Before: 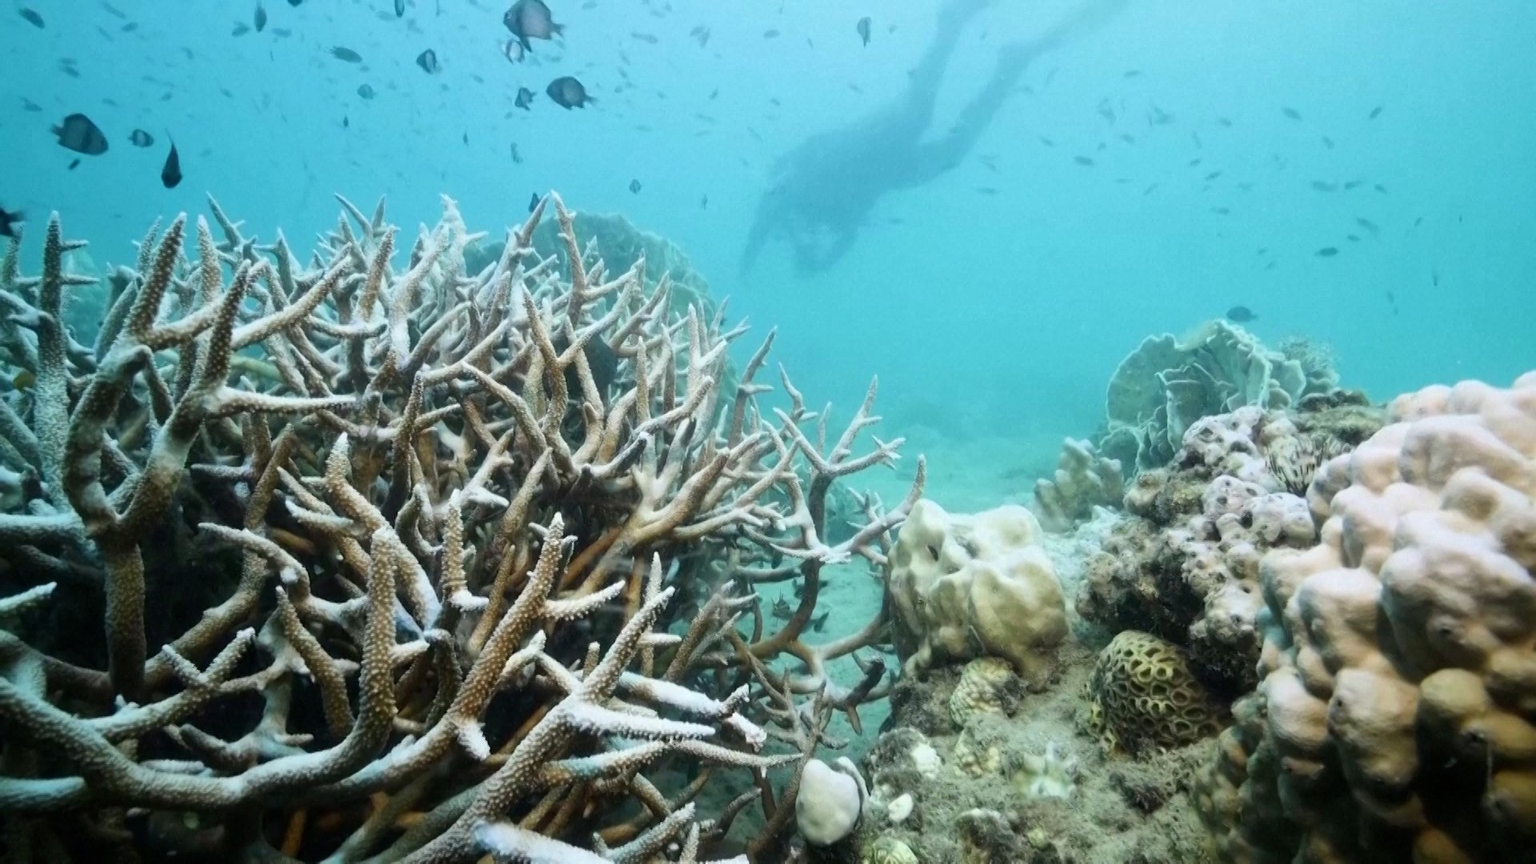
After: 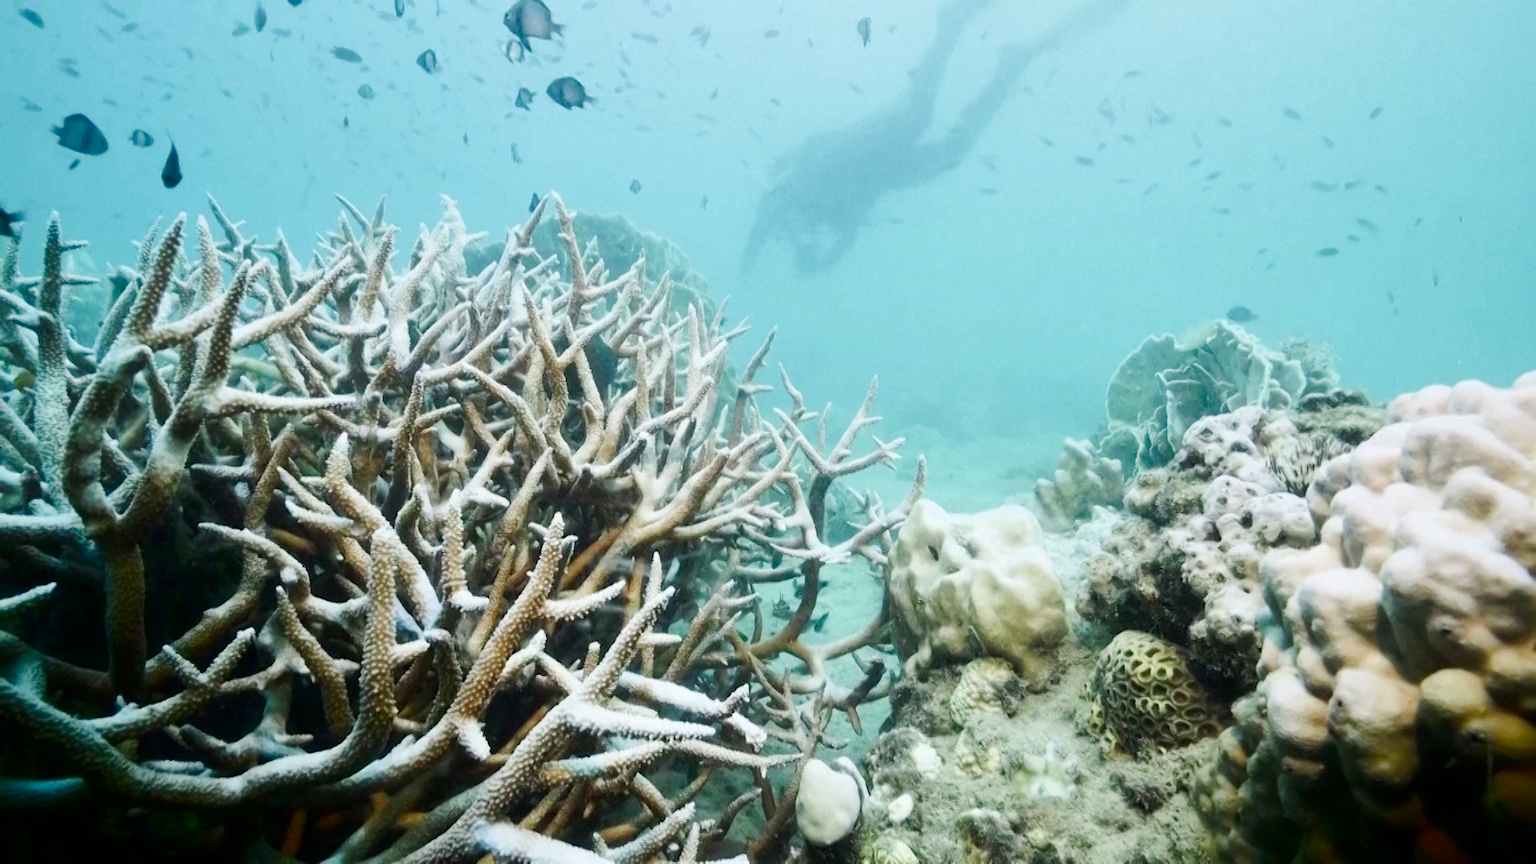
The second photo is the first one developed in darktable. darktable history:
shadows and highlights: shadows -88.03, highlights -35.45, shadows color adjustment 99.15%, highlights color adjustment 0%, soften with gaussian
tone curve: curves: ch0 [(0, 0) (0.003, 0.003) (0.011, 0.014) (0.025, 0.031) (0.044, 0.055) (0.069, 0.086) (0.1, 0.124) (0.136, 0.168) (0.177, 0.22) (0.224, 0.278) (0.277, 0.344) (0.335, 0.426) (0.399, 0.515) (0.468, 0.597) (0.543, 0.672) (0.623, 0.746) (0.709, 0.815) (0.801, 0.881) (0.898, 0.939) (1, 1)], preserve colors none
